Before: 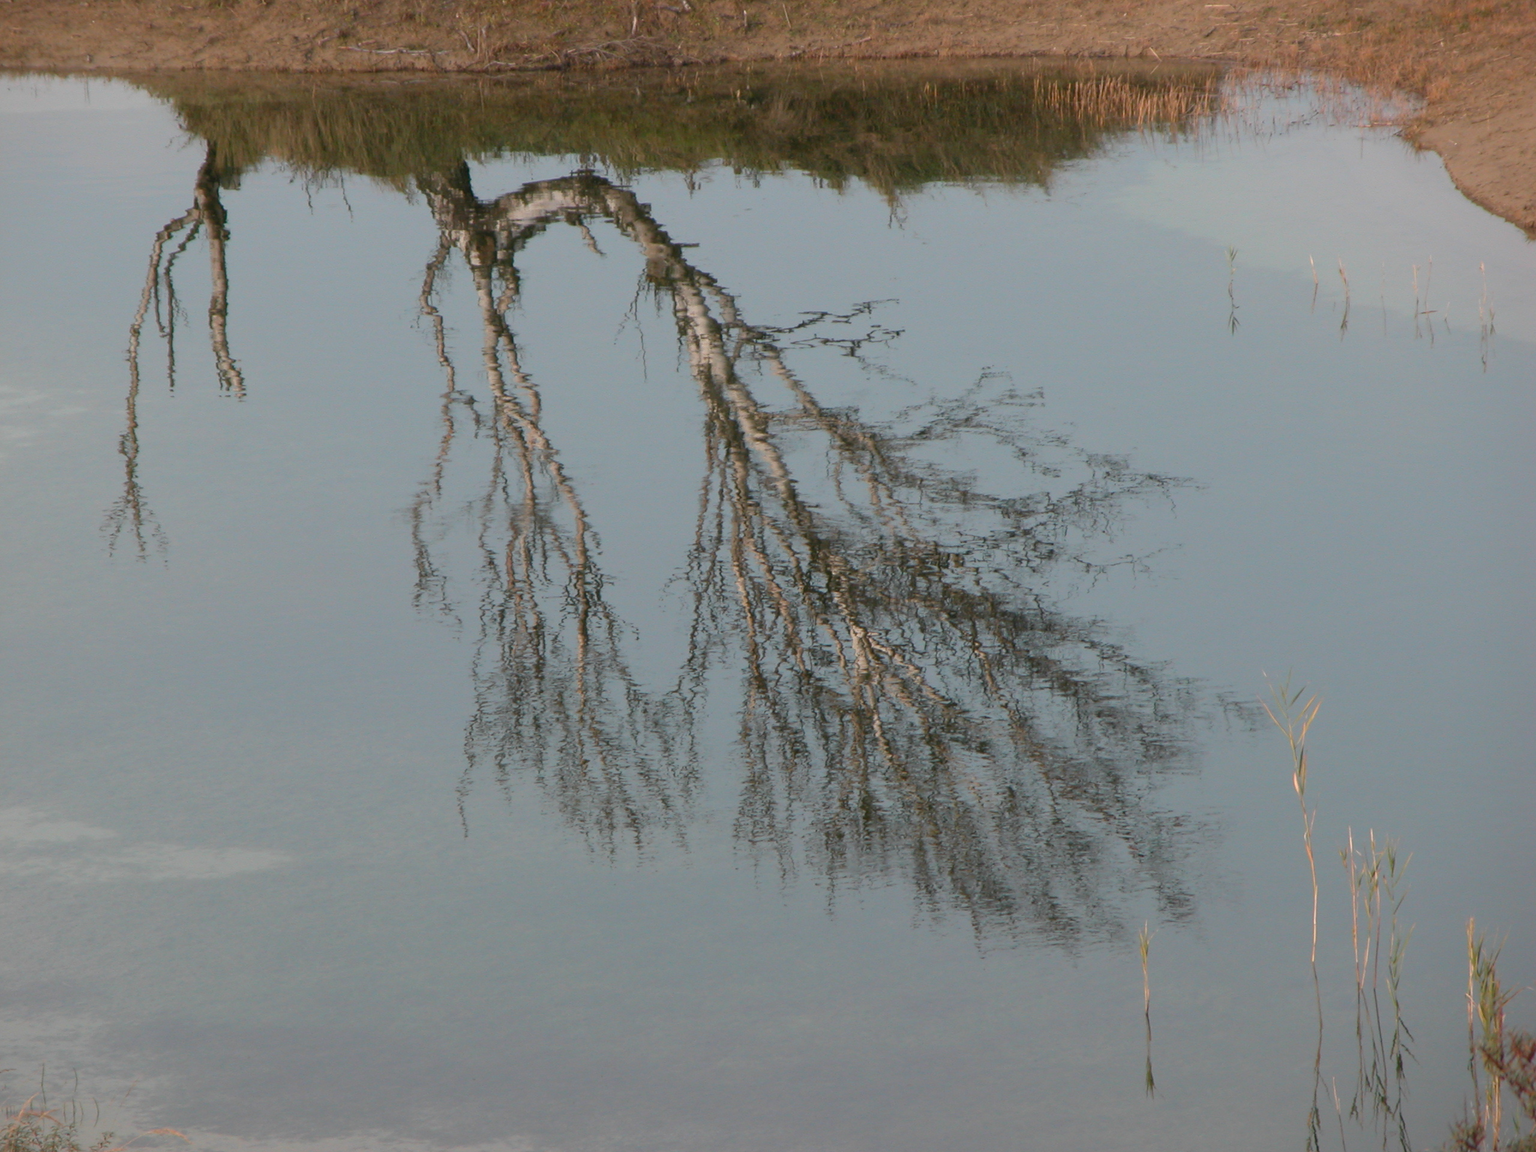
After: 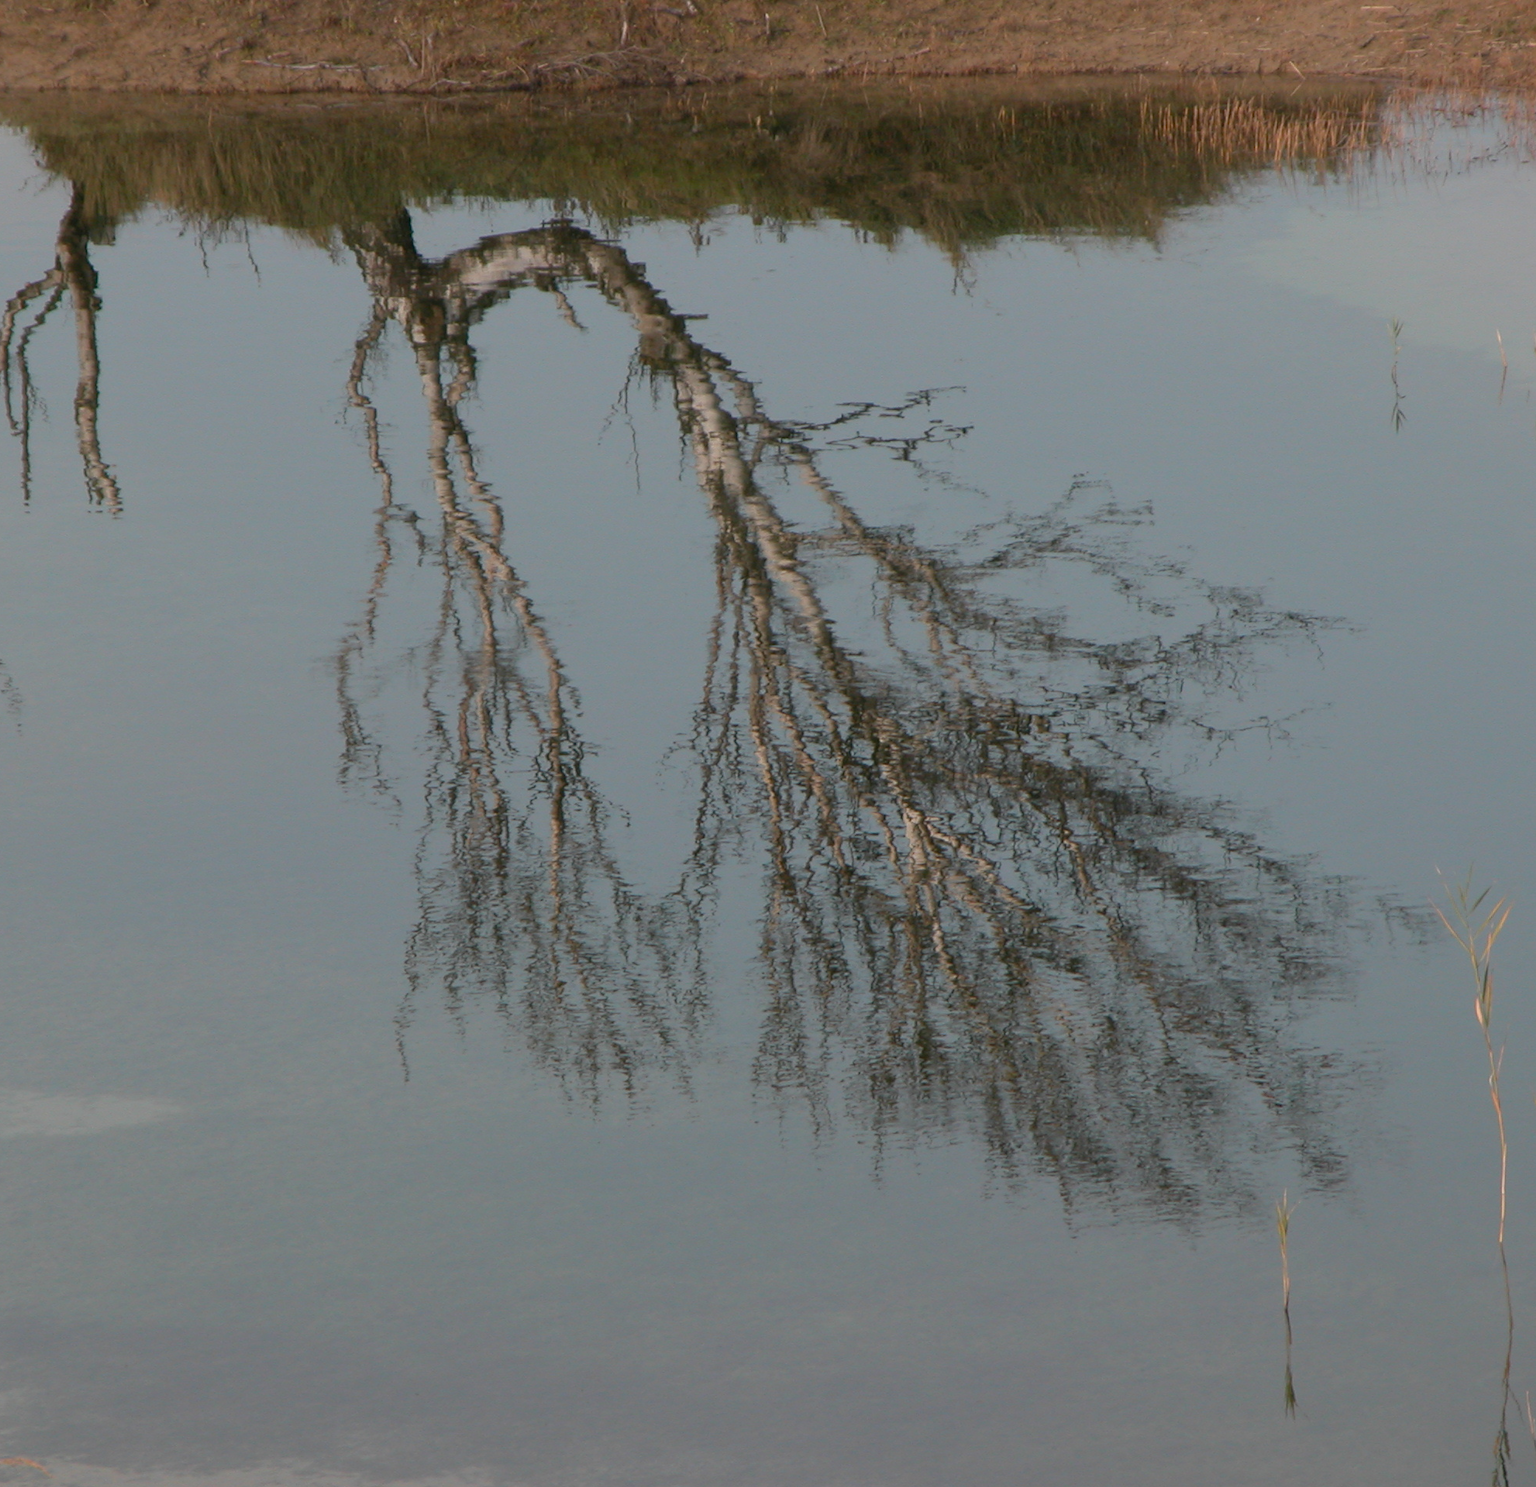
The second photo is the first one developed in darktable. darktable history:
crop: left 9.88%, right 12.664%
exposure: exposure -0.293 EV, compensate highlight preservation false
